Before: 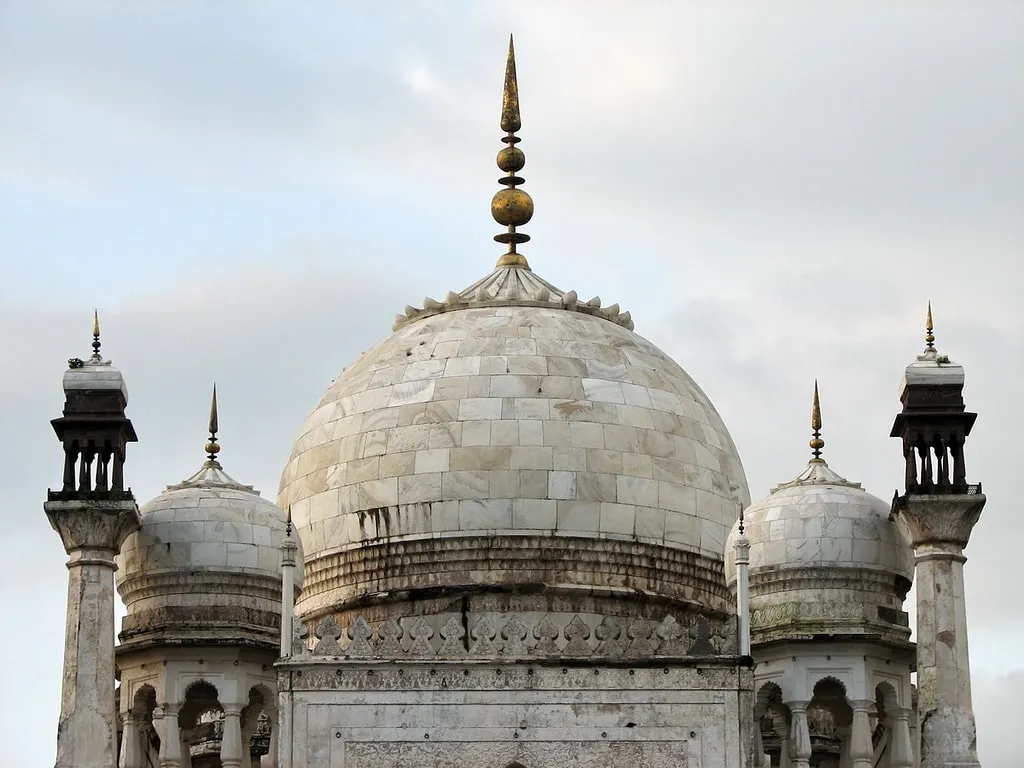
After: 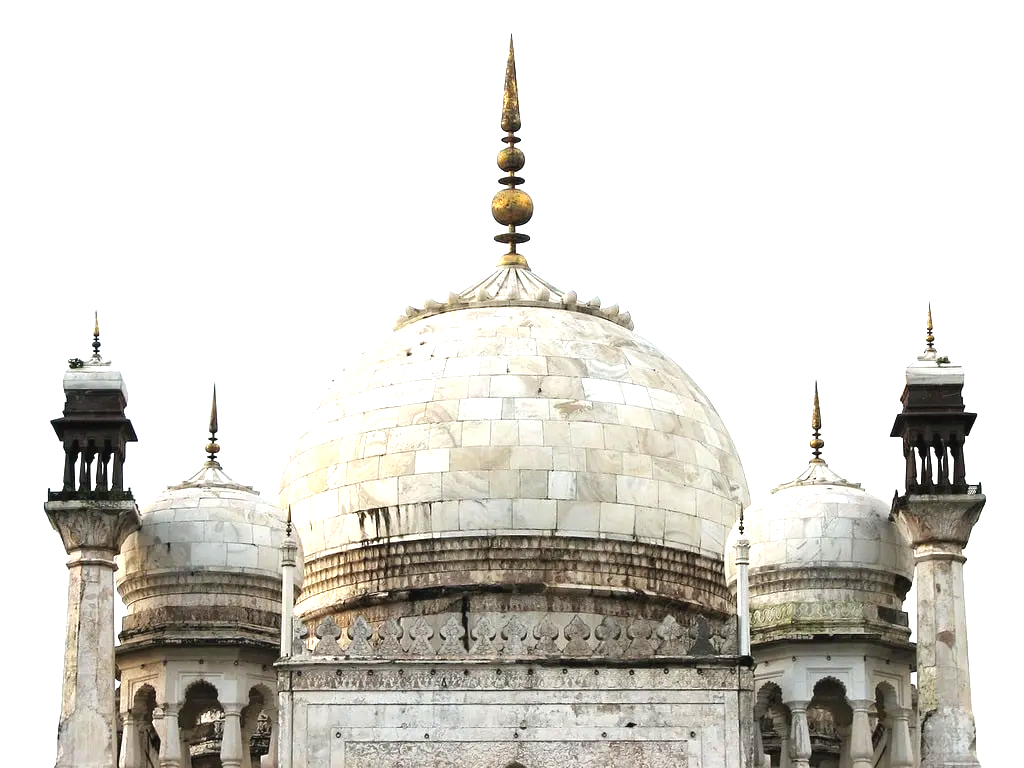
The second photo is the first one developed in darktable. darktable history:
exposure: black level correction -0.002, exposure 1.113 EV, compensate exposure bias true, compensate highlight preservation false
